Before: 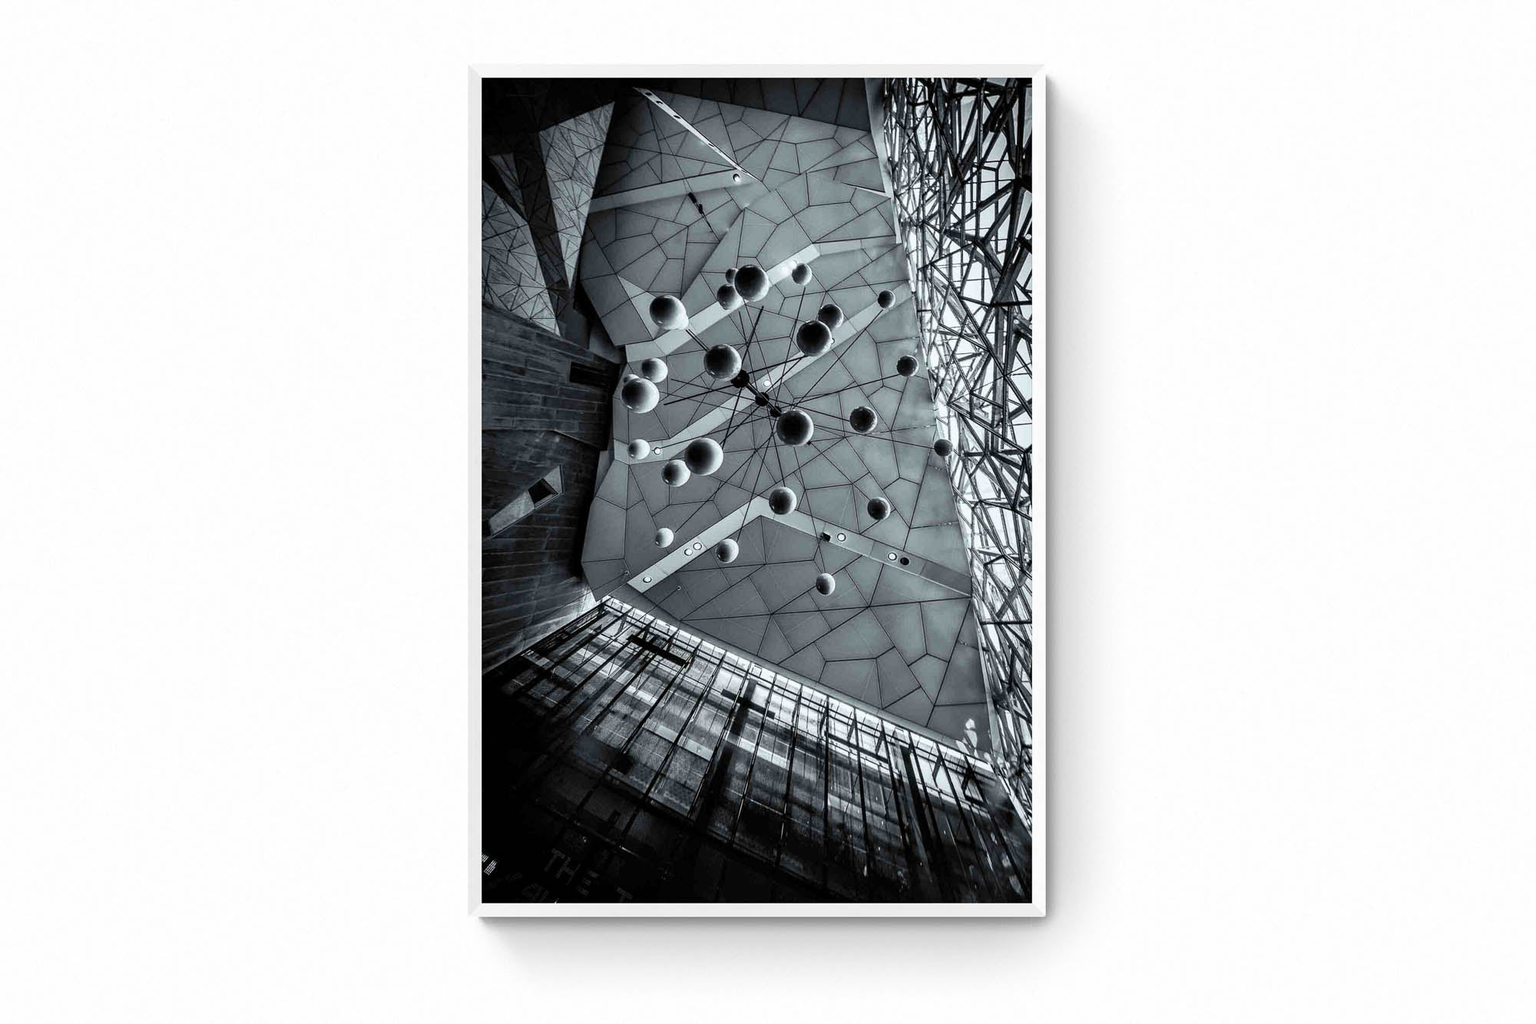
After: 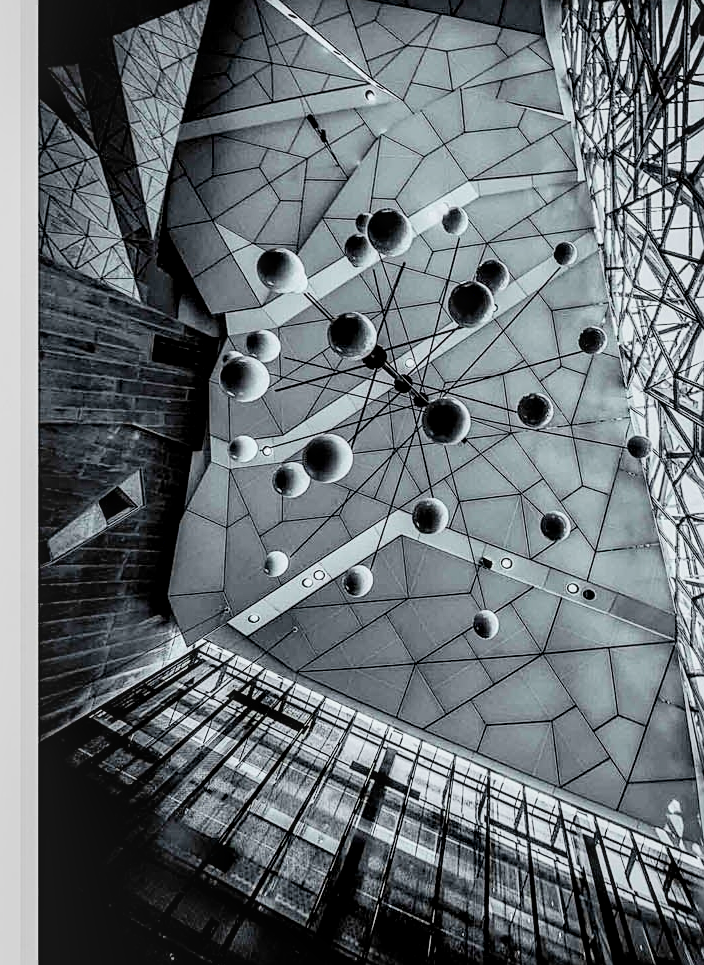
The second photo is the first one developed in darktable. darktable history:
local contrast: detail 130%
exposure: black level correction 0.001, exposure 0.5 EV, compensate exposure bias true, compensate highlight preservation false
filmic rgb: black relative exposure -7.65 EV, white relative exposure 4.56 EV, hardness 3.61, color science v6 (2022)
sharpen: on, module defaults
crop and rotate: left 29.476%, top 10.214%, right 35.32%, bottom 17.333%
